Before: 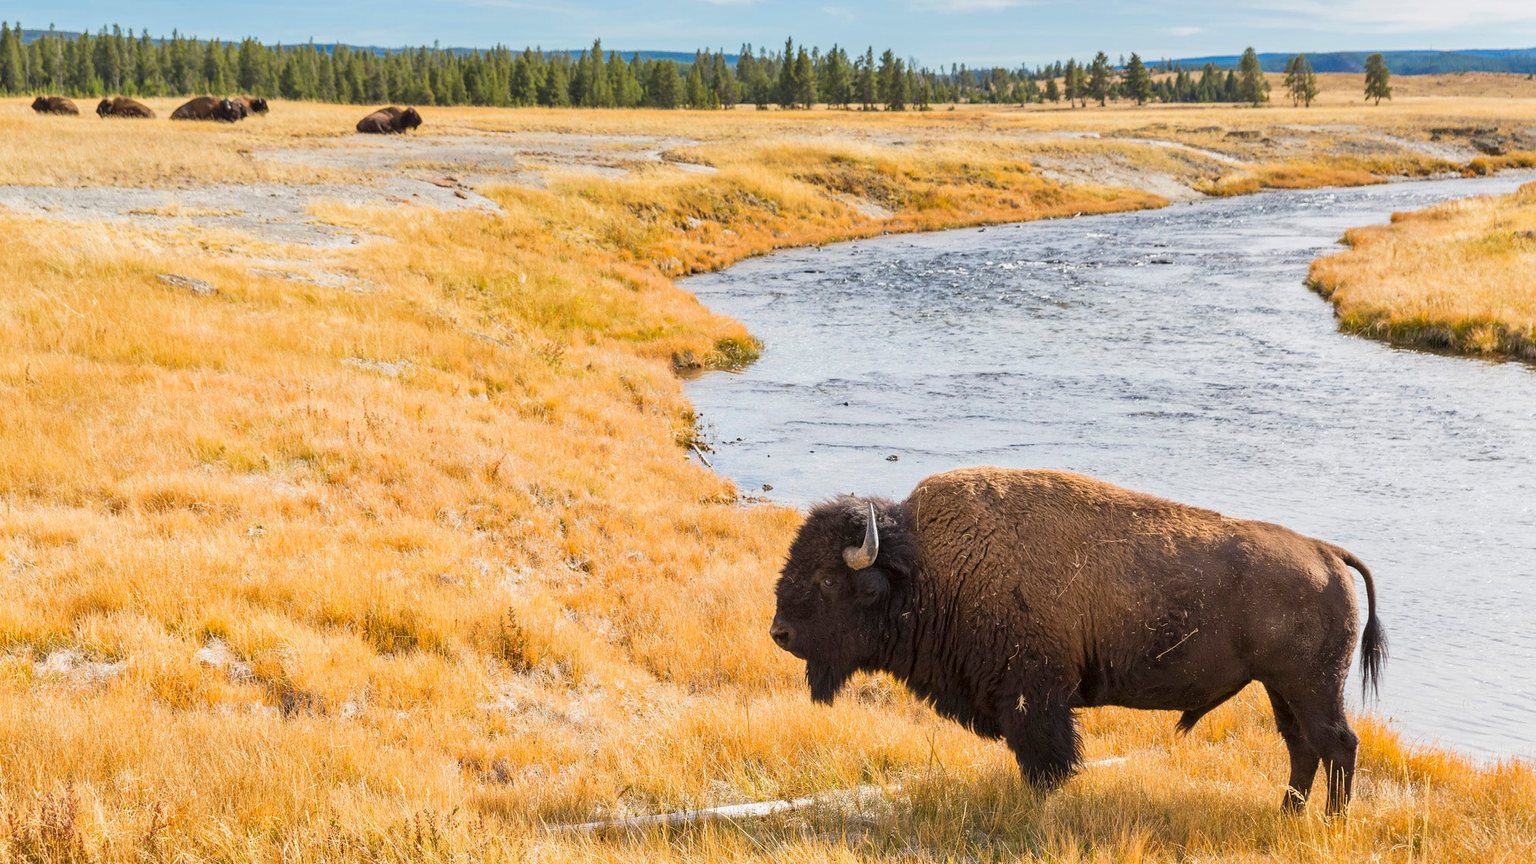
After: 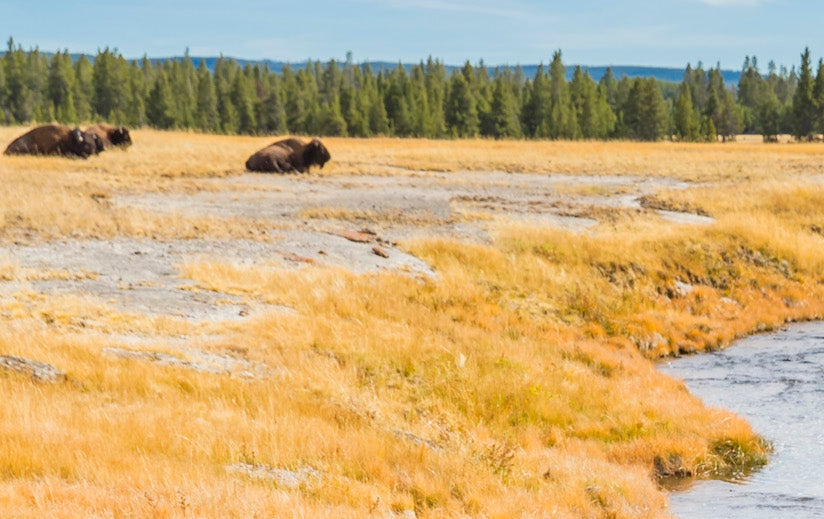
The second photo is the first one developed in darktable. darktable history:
crop and rotate: left 10.903%, top 0.062%, right 47.646%, bottom 53.475%
